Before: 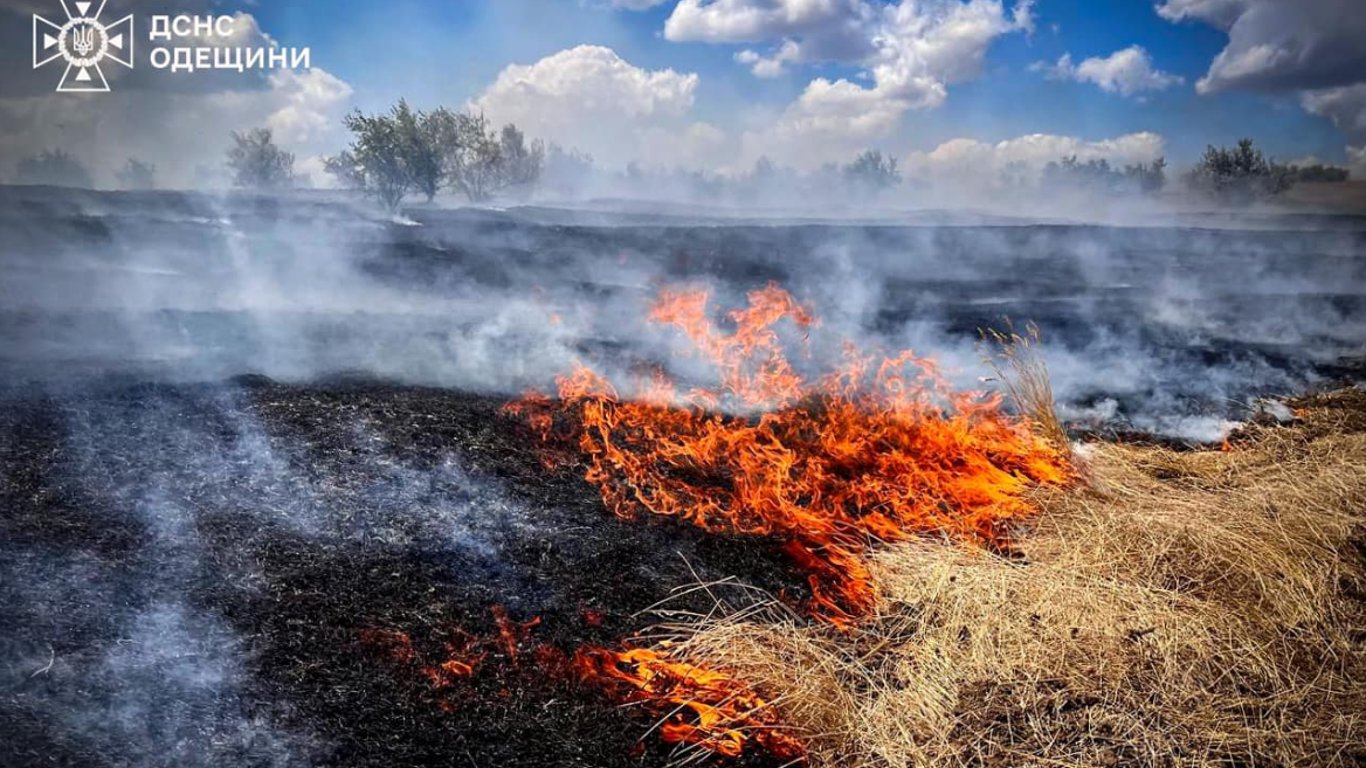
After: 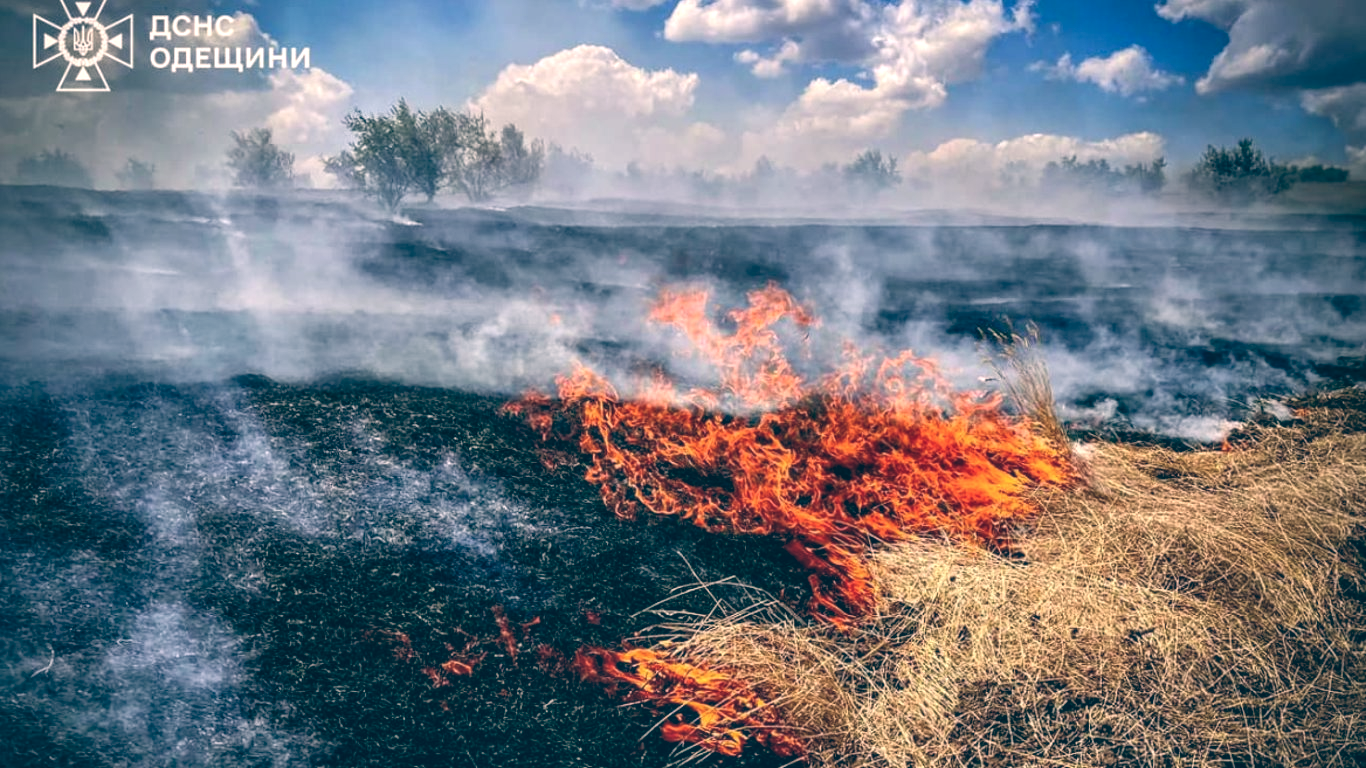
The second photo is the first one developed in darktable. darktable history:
color balance: lift [1.006, 0.985, 1.002, 1.015], gamma [1, 0.953, 1.008, 1.047], gain [1.076, 1.13, 1.004, 0.87]
local contrast: on, module defaults
